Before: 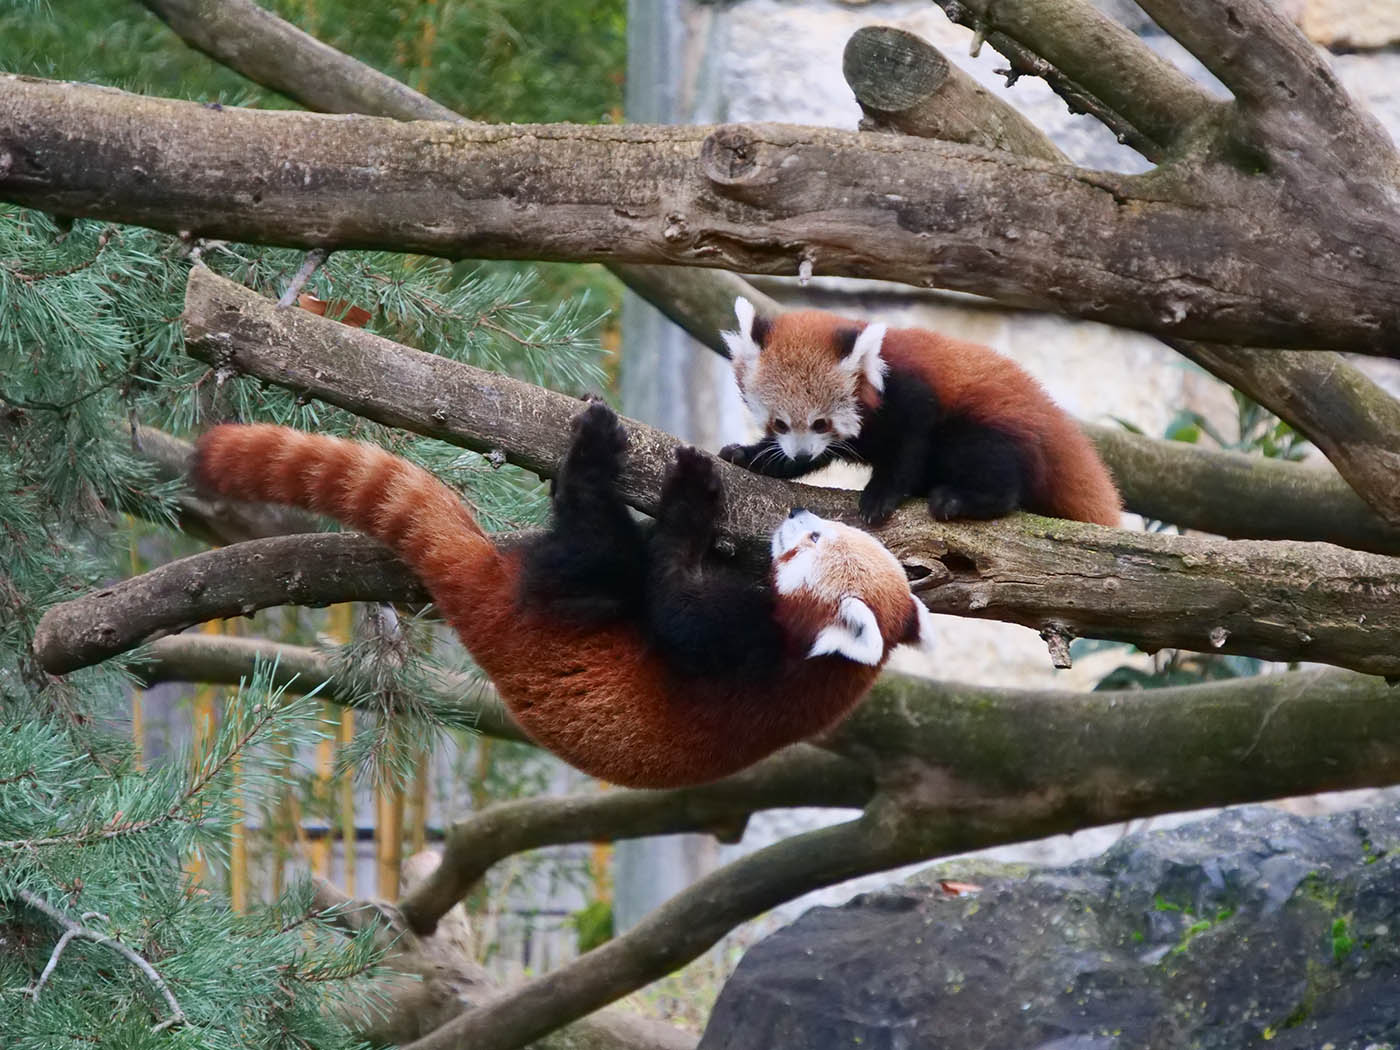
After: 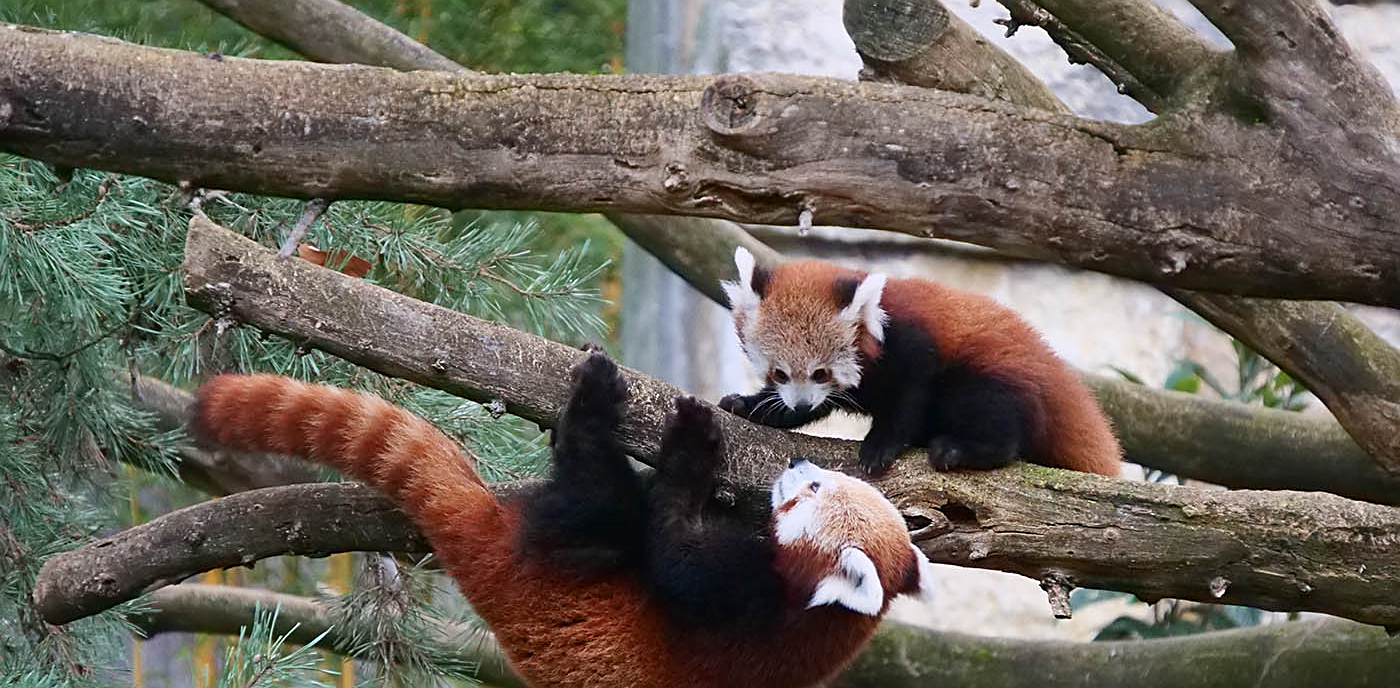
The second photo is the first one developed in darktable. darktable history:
crop and rotate: top 4.901%, bottom 29.531%
sharpen: on, module defaults
levels: mode automatic, levels [0, 0.445, 1]
